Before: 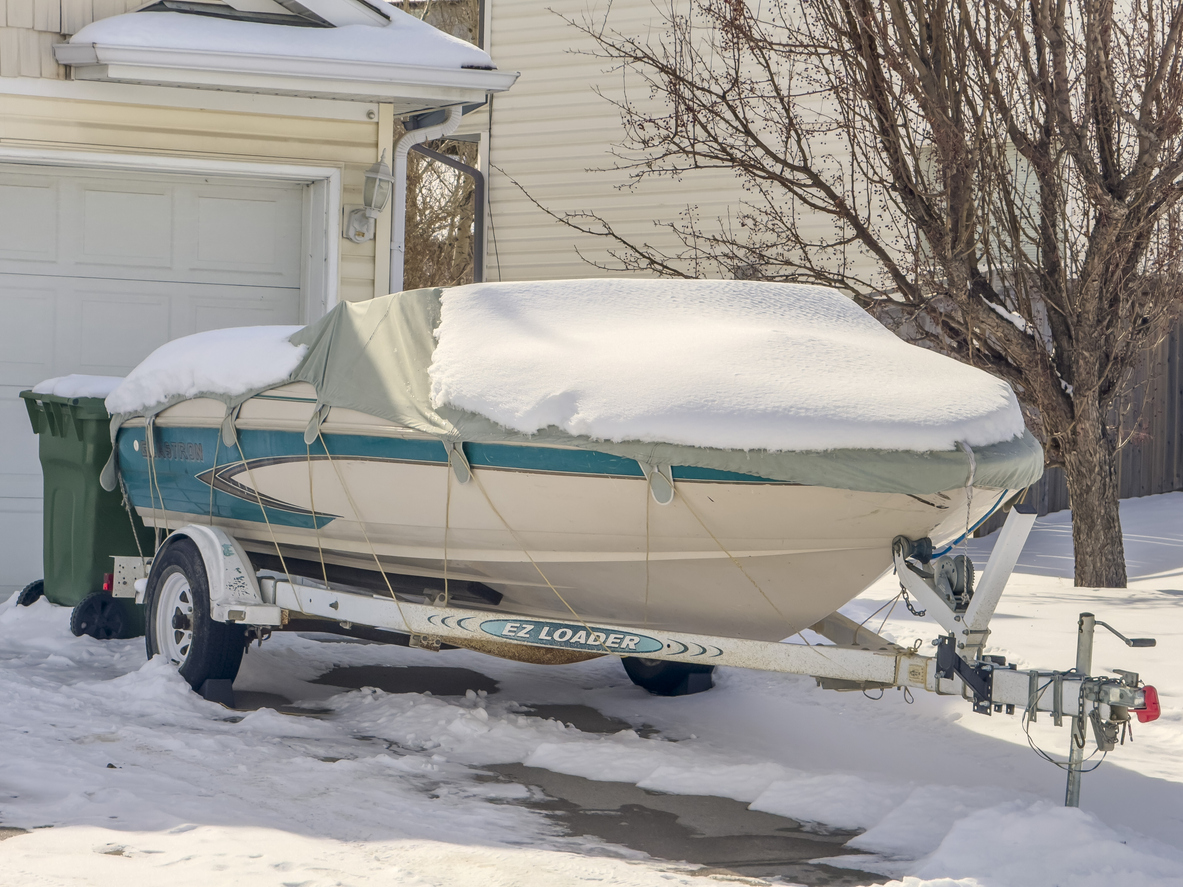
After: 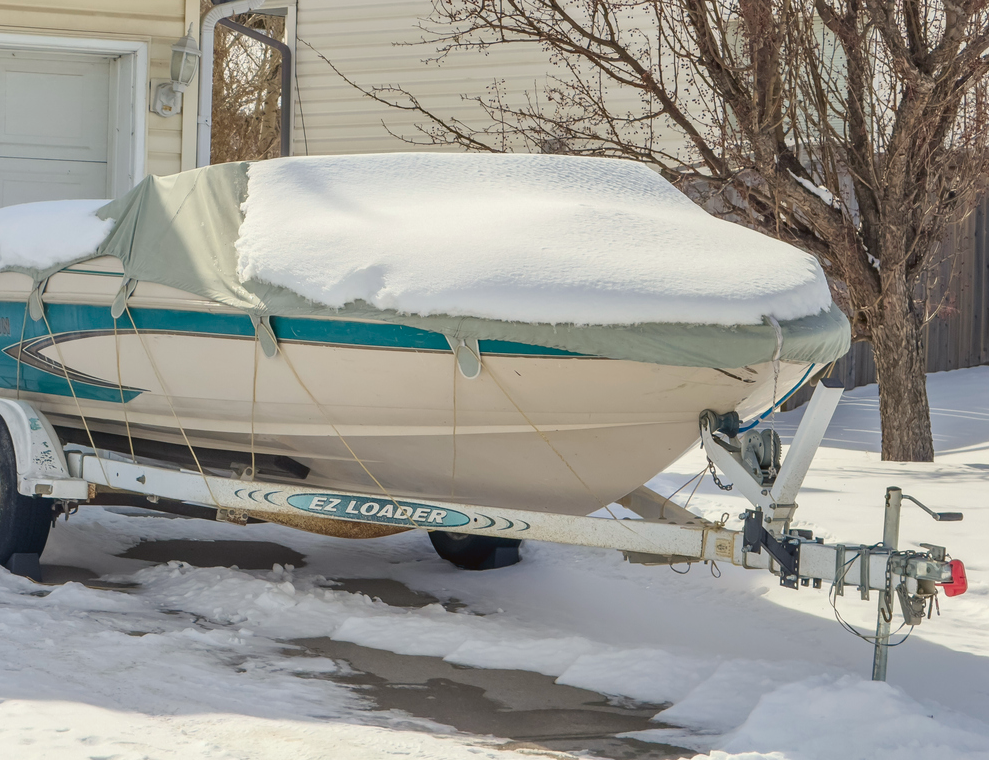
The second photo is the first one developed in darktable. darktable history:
color balance: lift [1.004, 1.002, 1.002, 0.998], gamma [1, 1.007, 1.002, 0.993], gain [1, 0.977, 1.013, 1.023], contrast -3.64%
crop: left 16.315%, top 14.246%
